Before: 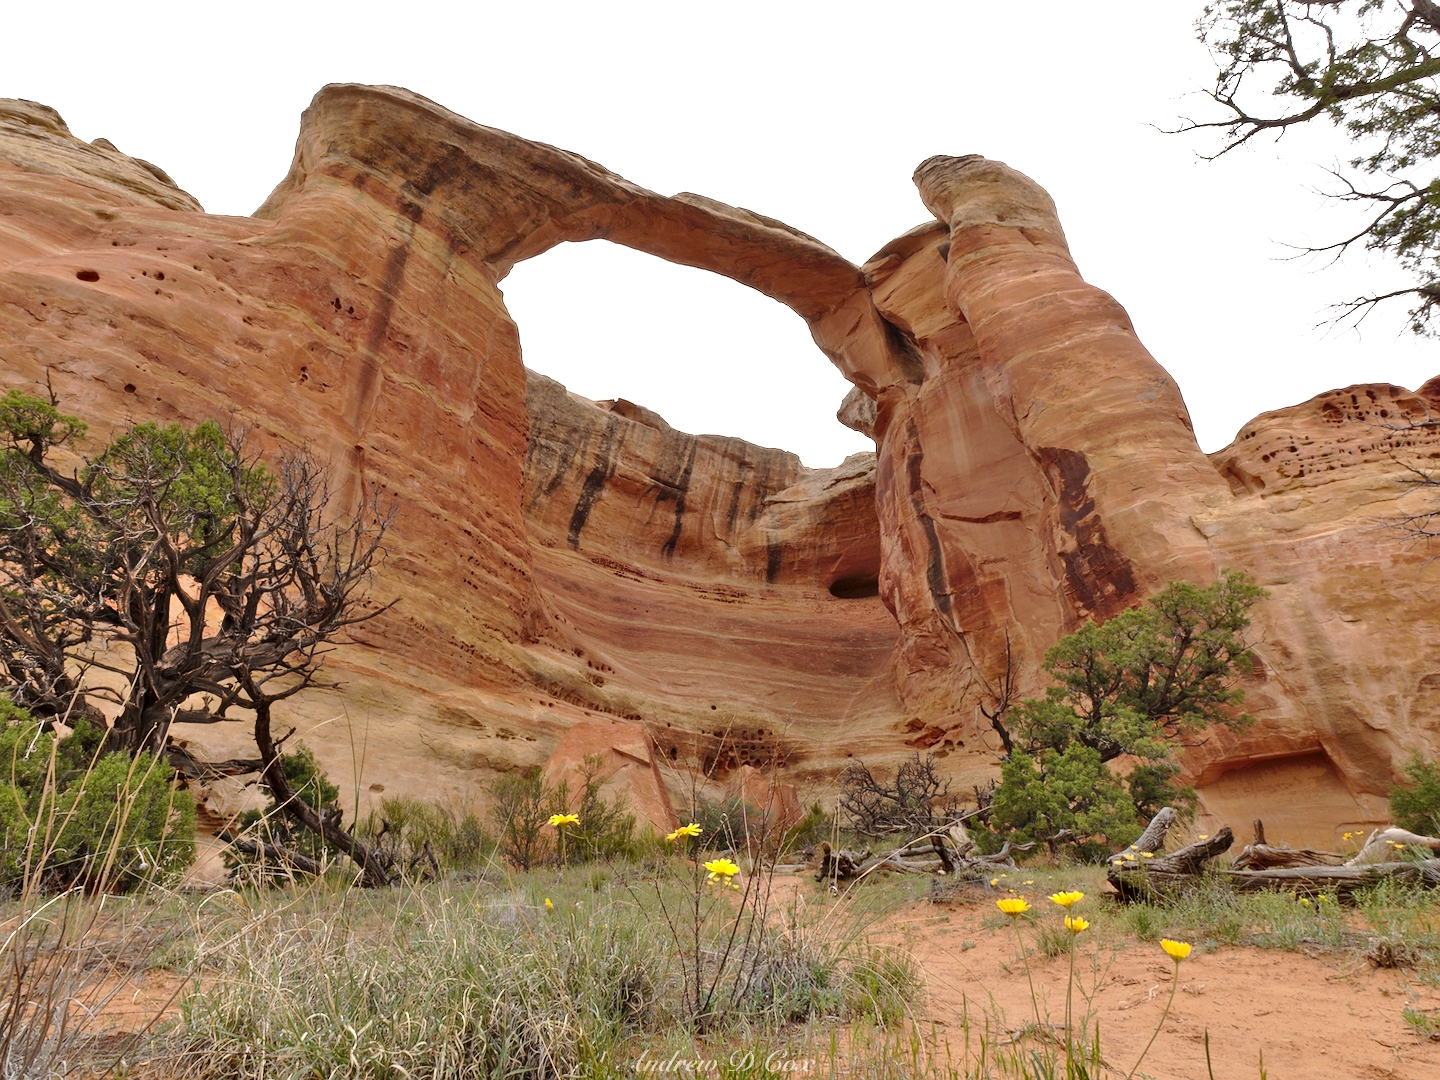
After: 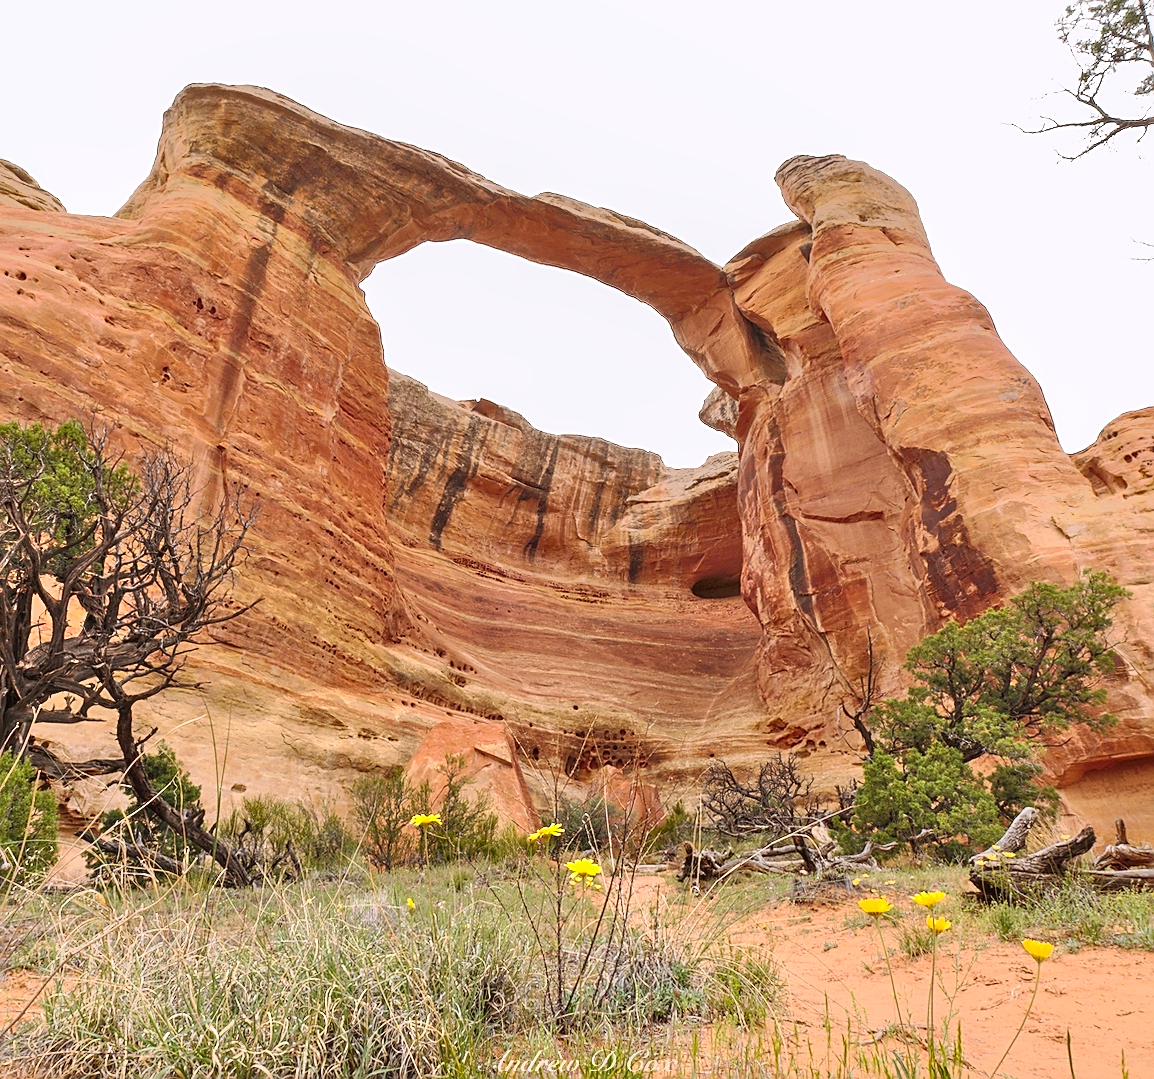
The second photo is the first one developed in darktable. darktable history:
exposure: black level correction 0, exposure 0.4 EV, compensate exposure bias true, compensate highlight preservation false
sharpen: on, module defaults
haze removal: strength 0.29, distance 0.25, compatibility mode true, adaptive false
crop and rotate: left 9.597%, right 10.195%
local contrast: detail 110%
white balance: red 1.009, blue 1.027
contrast brightness saturation: contrast 0.03, brightness 0.06, saturation 0.13
tone equalizer: -7 EV -0.63 EV, -6 EV 1 EV, -5 EV -0.45 EV, -4 EV 0.43 EV, -3 EV 0.41 EV, -2 EV 0.15 EV, -1 EV -0.15 EV, +0 EV -0.39 EV, smoothing diameter 25%, edges refinement/feathering 10, preserve details guided filter
